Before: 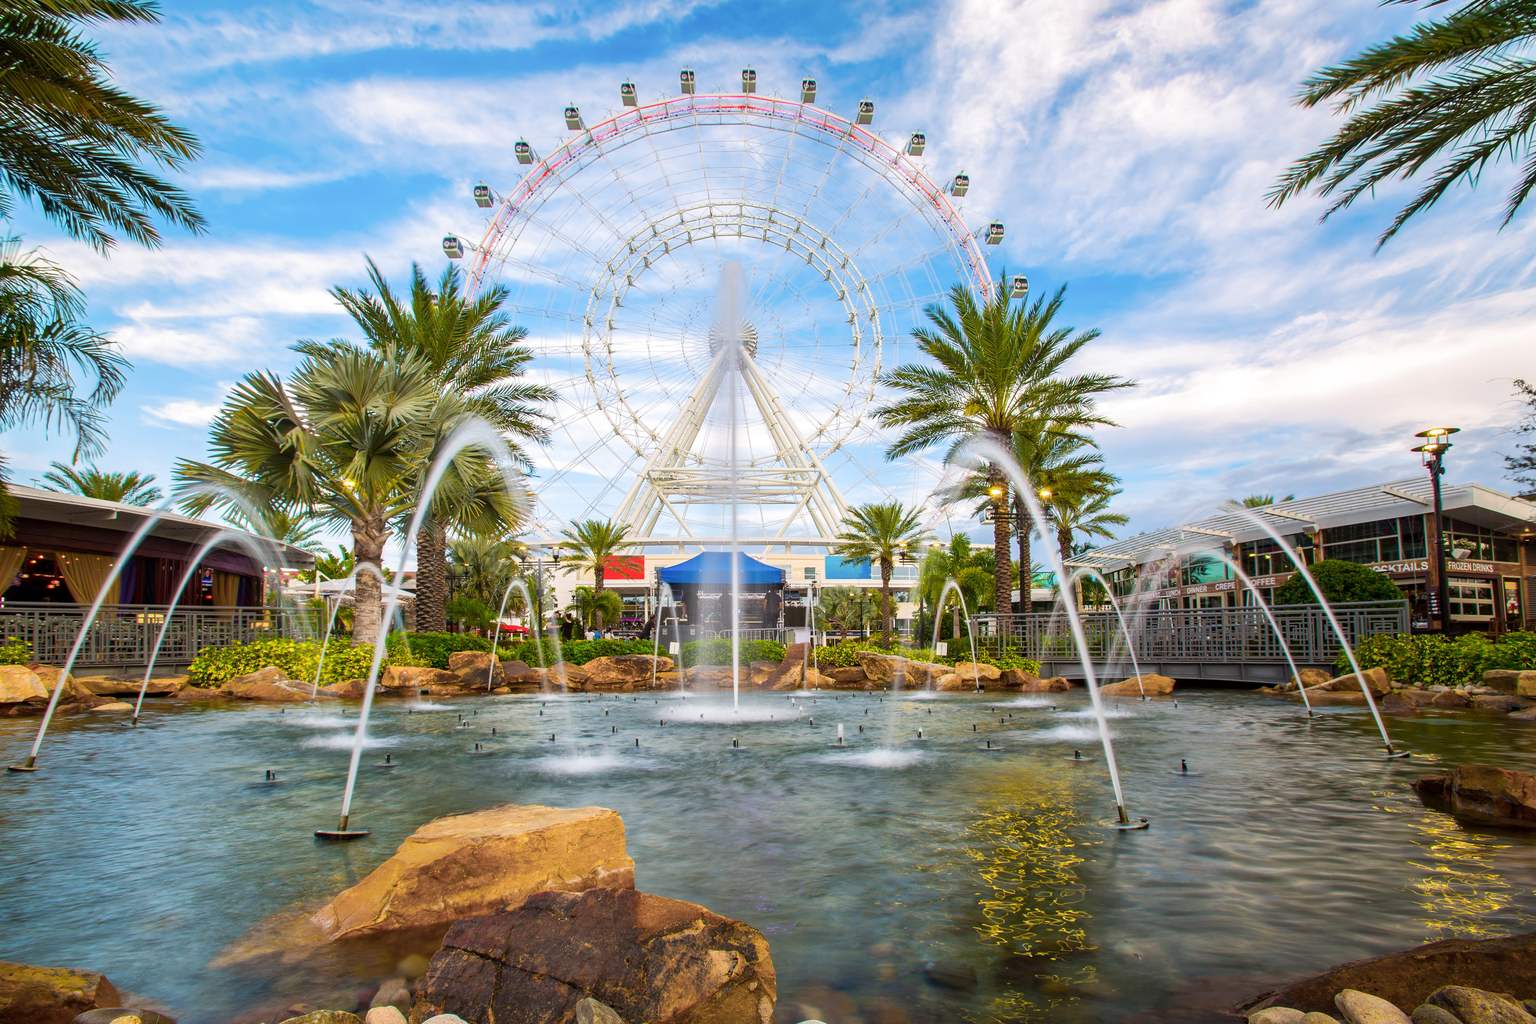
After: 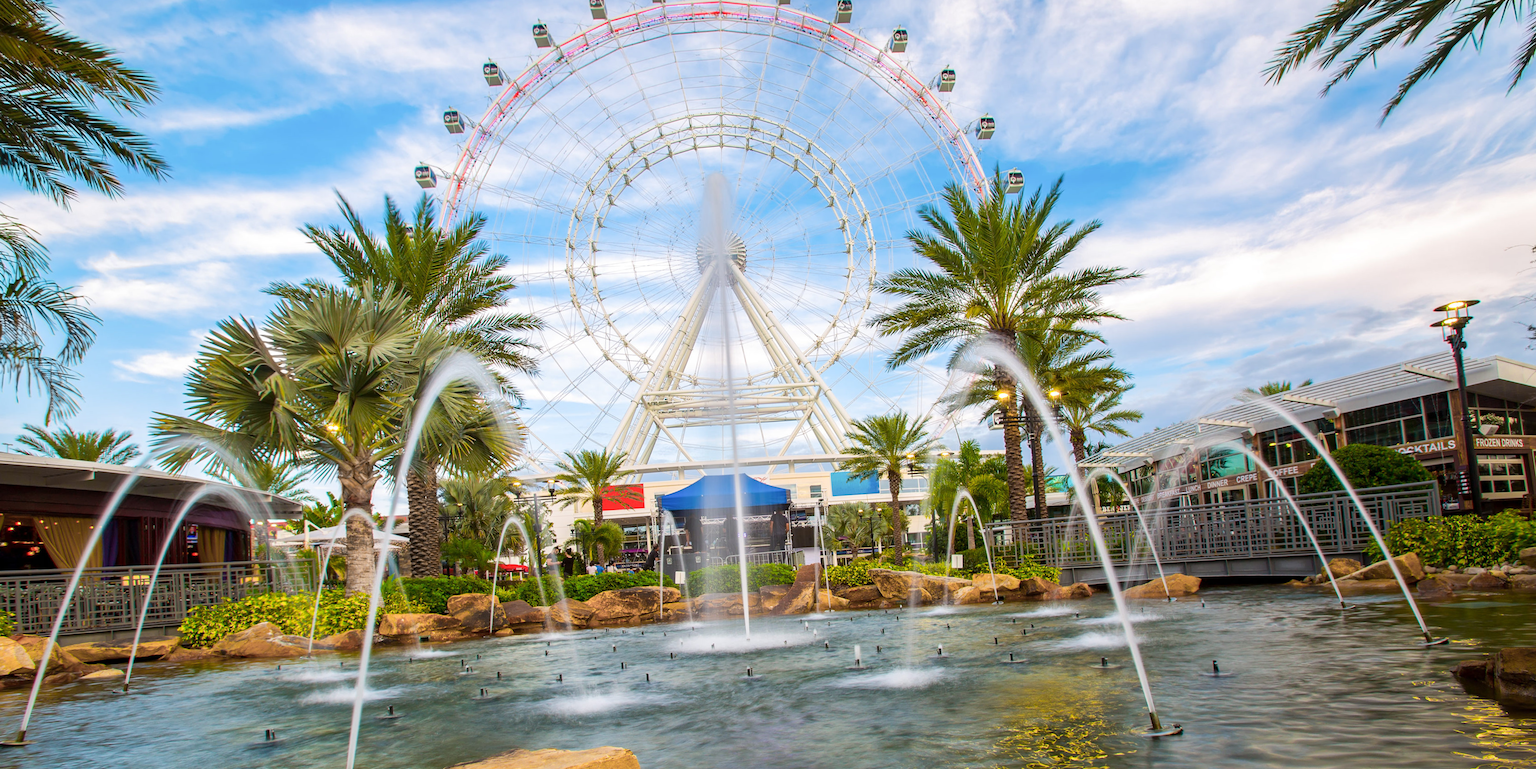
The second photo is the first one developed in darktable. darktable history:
crop and rotate: top 5.667%, bottom 14.937%
rotate and perspective: rotation -3.52°, crop left 0.036, crop right 0.964, crop top 0.081, crop bottom 0.919
